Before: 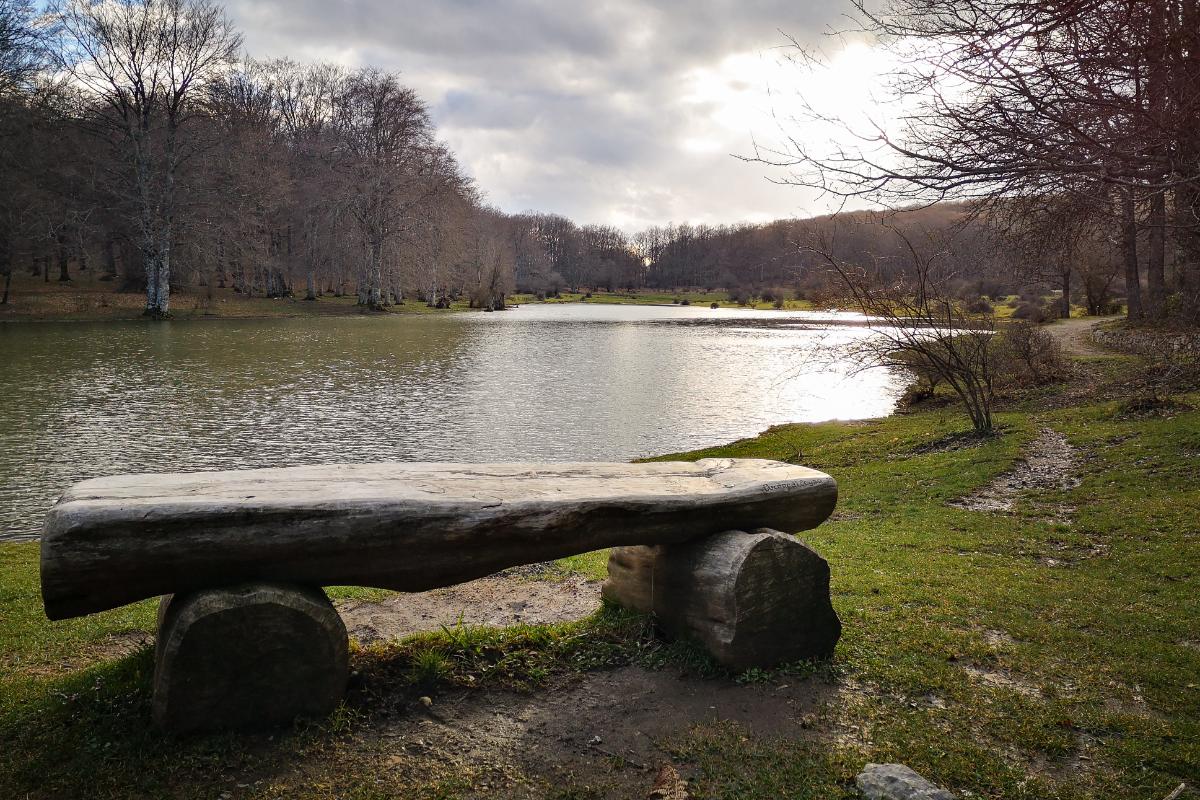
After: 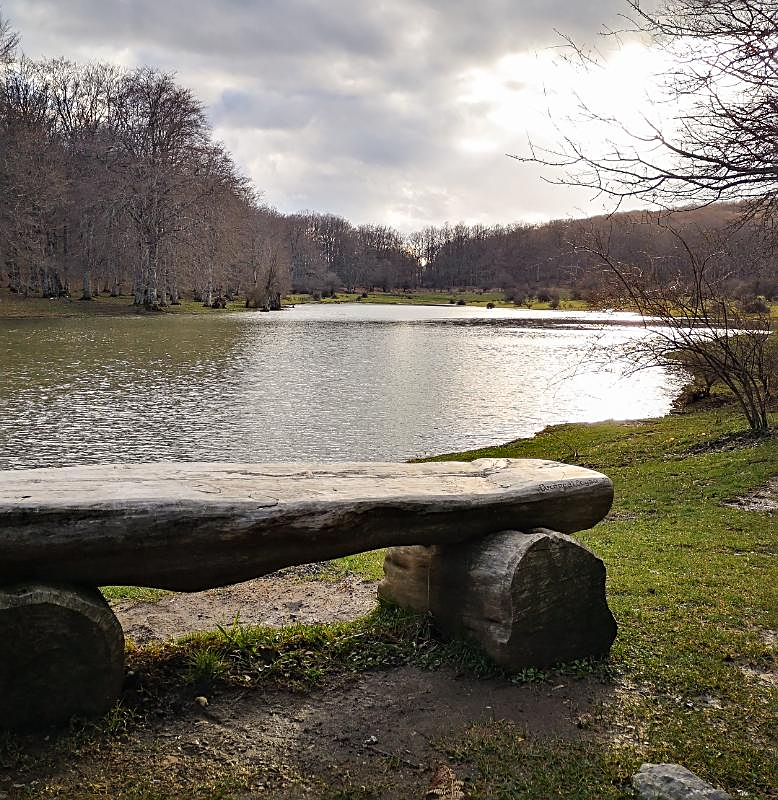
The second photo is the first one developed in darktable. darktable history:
sharpen: on, module defaults
crop and rotate: left 18.692%, right 16.438%
